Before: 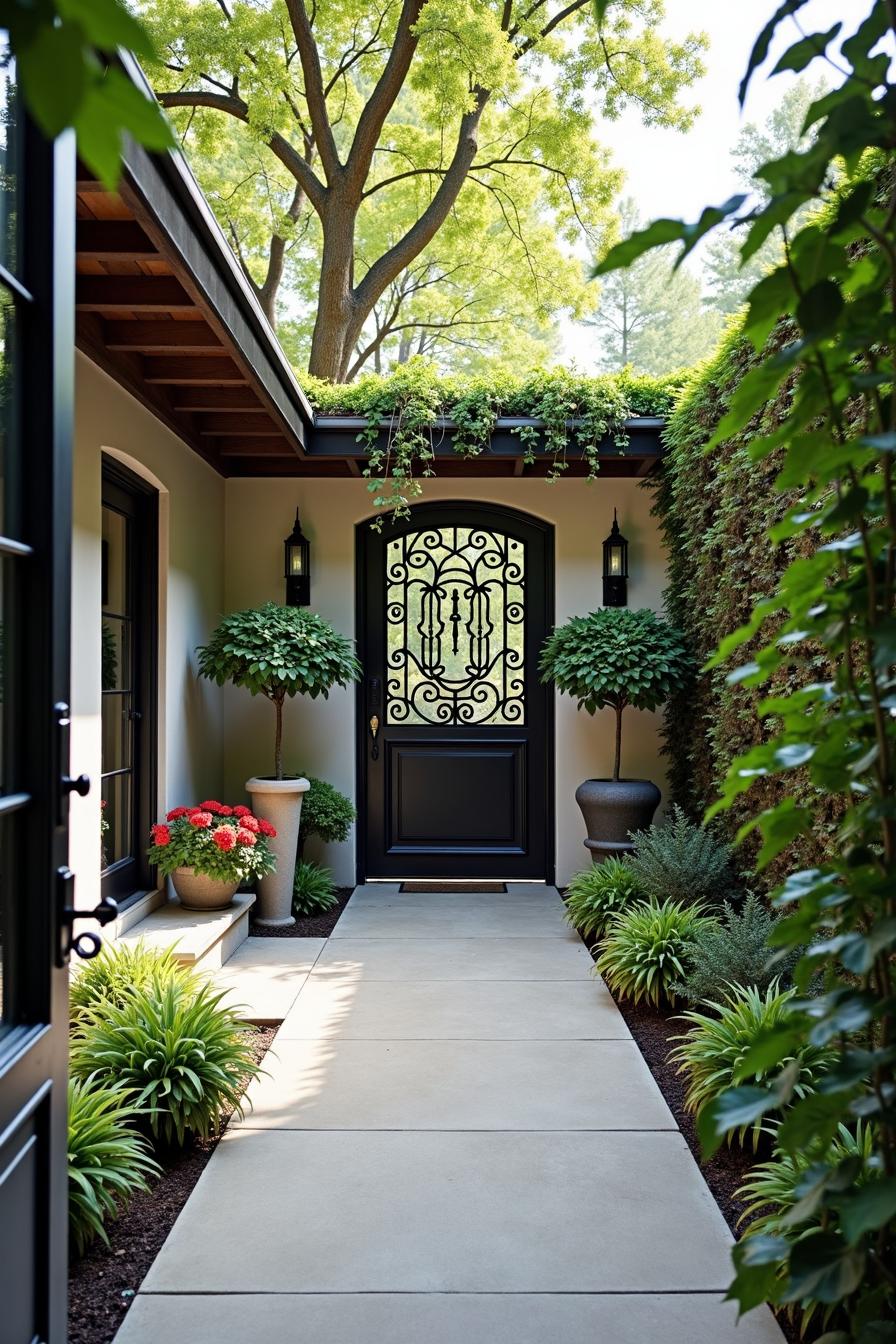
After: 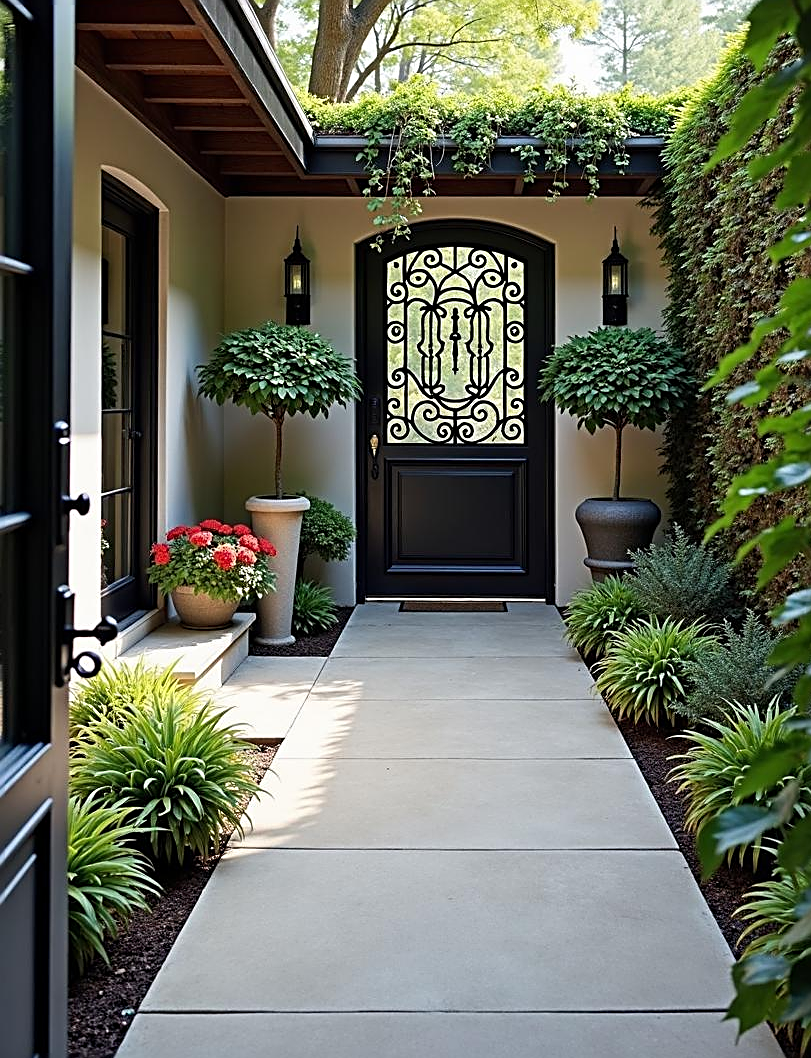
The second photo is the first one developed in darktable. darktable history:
crop: top 20.916%, right 9.437%, bottom 0.316%
sharpen: amount 0.75
